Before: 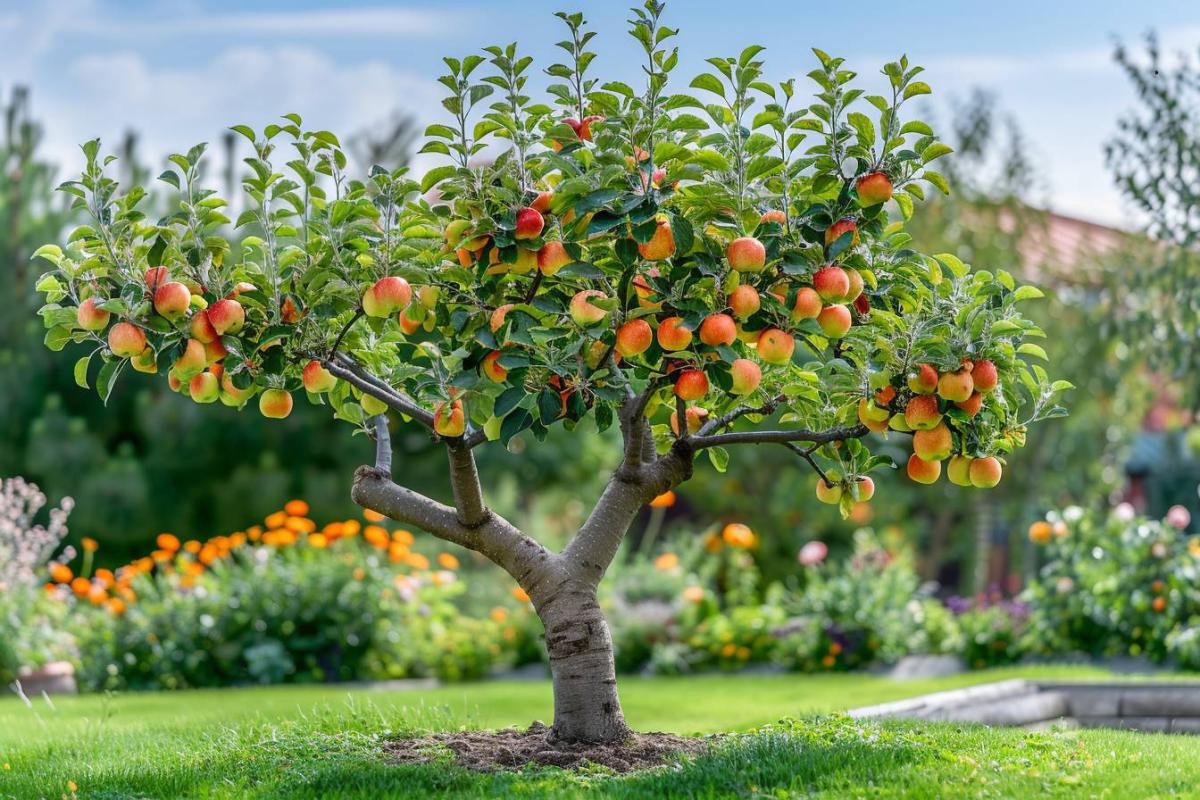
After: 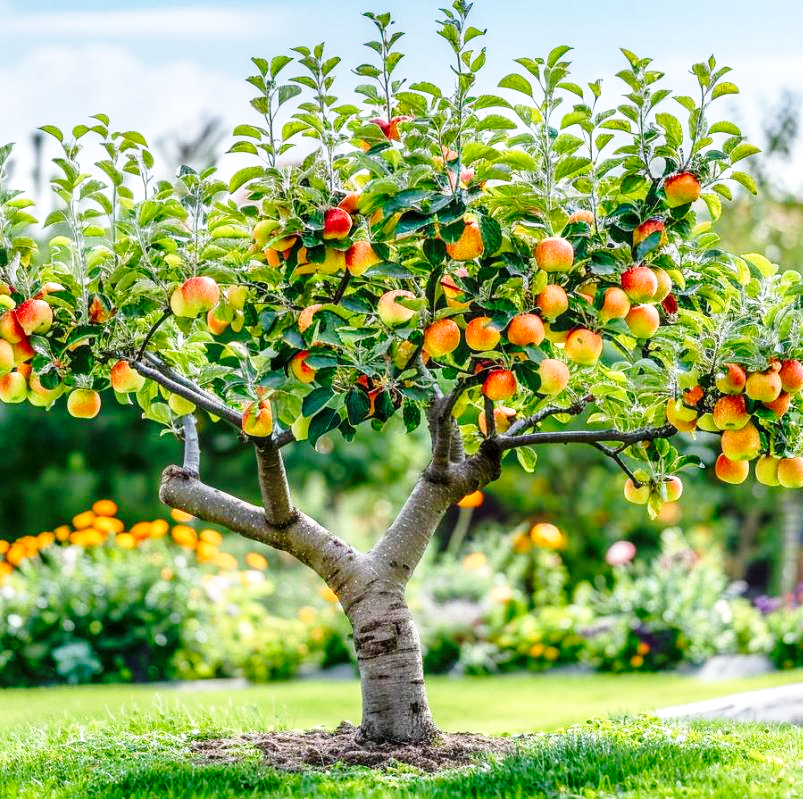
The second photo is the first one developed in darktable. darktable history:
crop and rotate: left 16.049%, right 17.002%
local contrast: on, module defaults
base curve: curves: ch0 [(0, 0) (0.032, 0.037) (0.105, 0.228) (0.435, 0.76) (0.856, 0.983) (1, 1)], preserve colors none
